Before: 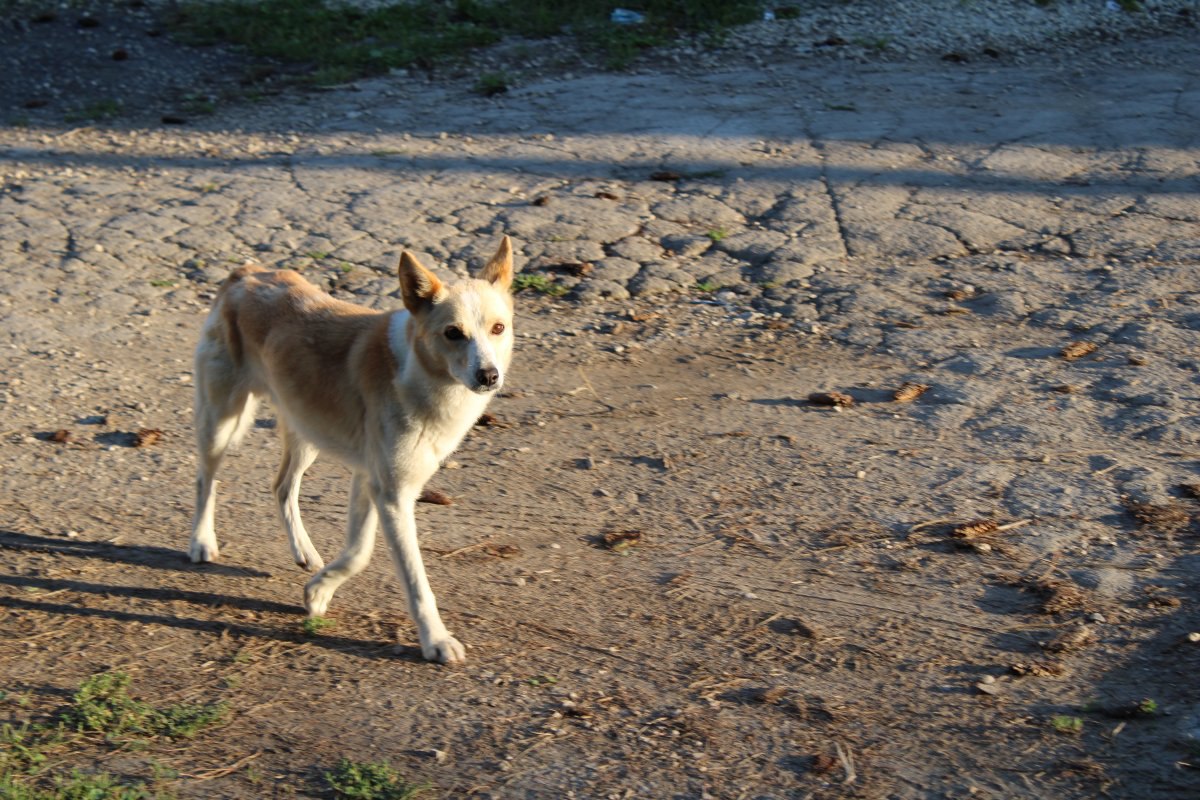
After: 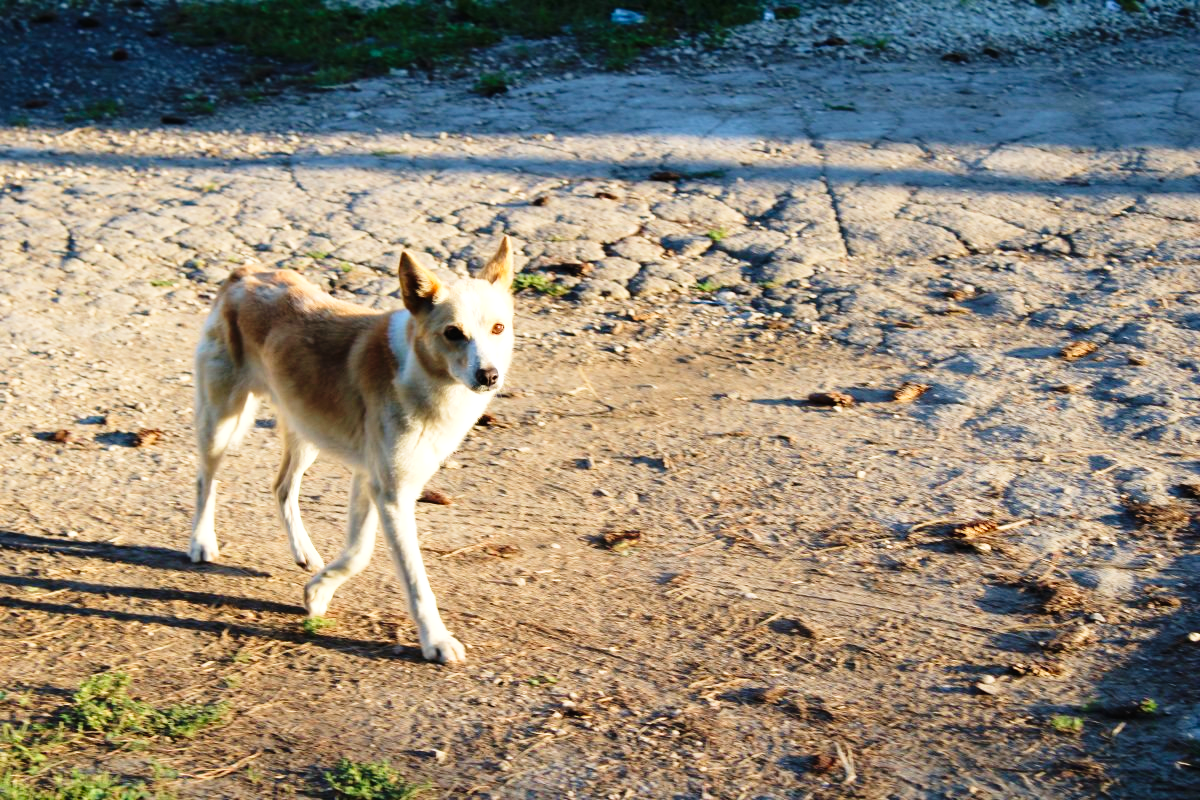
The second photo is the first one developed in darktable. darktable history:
exposure: exposure 0.527 EV, compensate exposure bias true, compensate highlight preservation false
velvia: on, module defaults
tone curve: curves: ch0 [(0, 0.011) (0.053, 0.026) (0.174, 0.115) (0.398, 0.444) (0.673, 0.775) (0.829, 0.906) (0.991, 0.981)]; ch1 [(0, 0) (0.276, 0.206) (0.409, 0.383) (0.473, 0.458) (0.492, 0.501) (0.512, 0.513) (0.54, 0.543) (0.585, 0.617) (0.659, 0.686) (0.78, 0.8) (1, 1)]; ch2 [(0, 0) (0.438, 0.449) (0.473, 0.469) (0.503, 0.5) (0.523, 0.534) (0.562, 0.594) (0.612, 0.635) (0.695, 0.713) (1, 1)], preserve colors none
